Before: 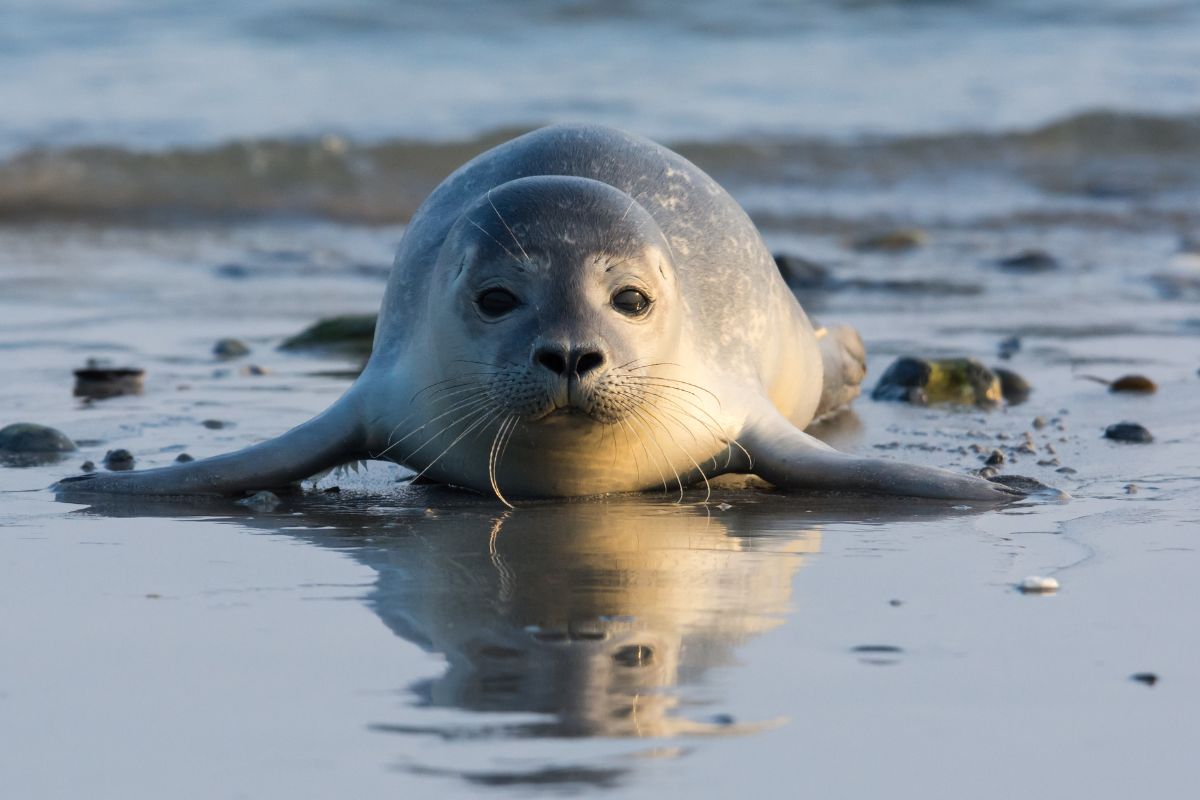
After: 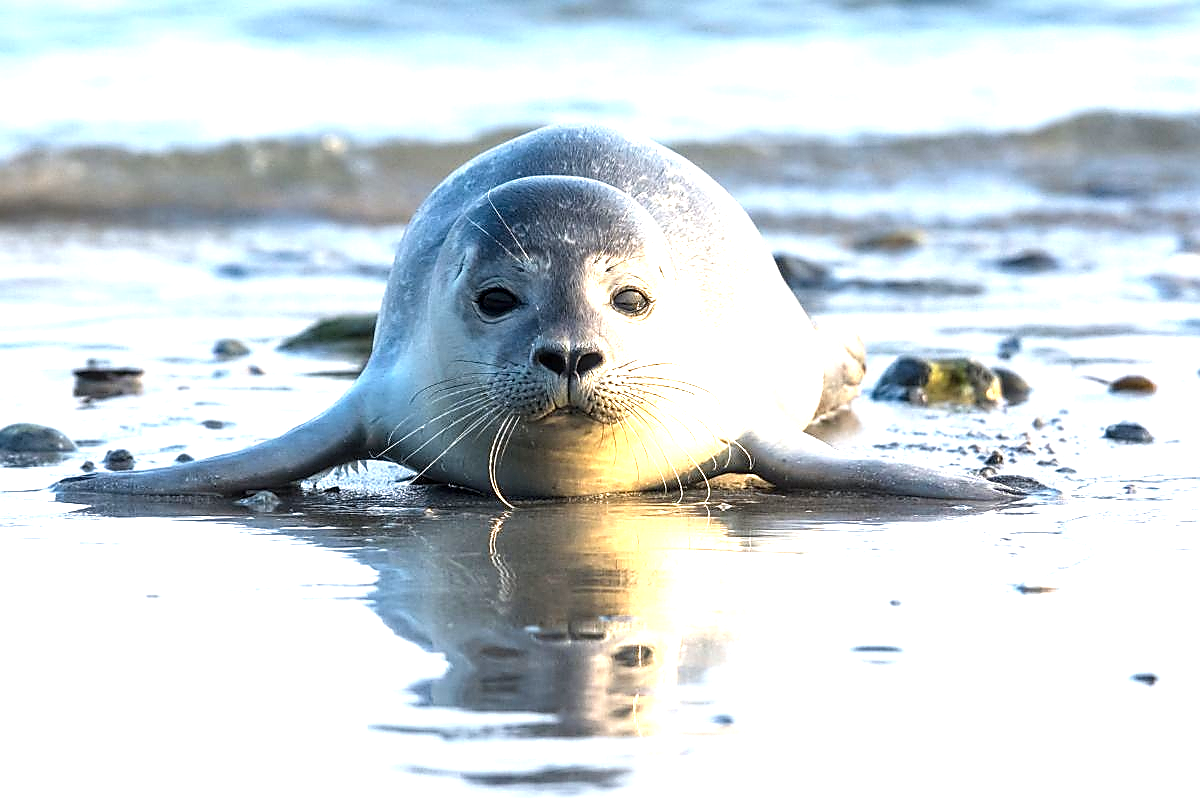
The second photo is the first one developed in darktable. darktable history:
local contrast: detail 130%
tone equalizer: -8 EV -0.403 EV, -7 EV -0.394 EV, -6 EV -0.319 EV, -5 EV -0.191 EV, -3 EV 0.199 EV, -2 EV 0.307 EV, -1 EV 0.388 EV, +0 EV 0.444 EV, mask exposure compensation -0.51 EV
sharpen: radius 1.381, amount 1.25, threshold 0.729
exposure: black level correction 0.001, exposure 1.132 EV, compensate highlight preservation false
